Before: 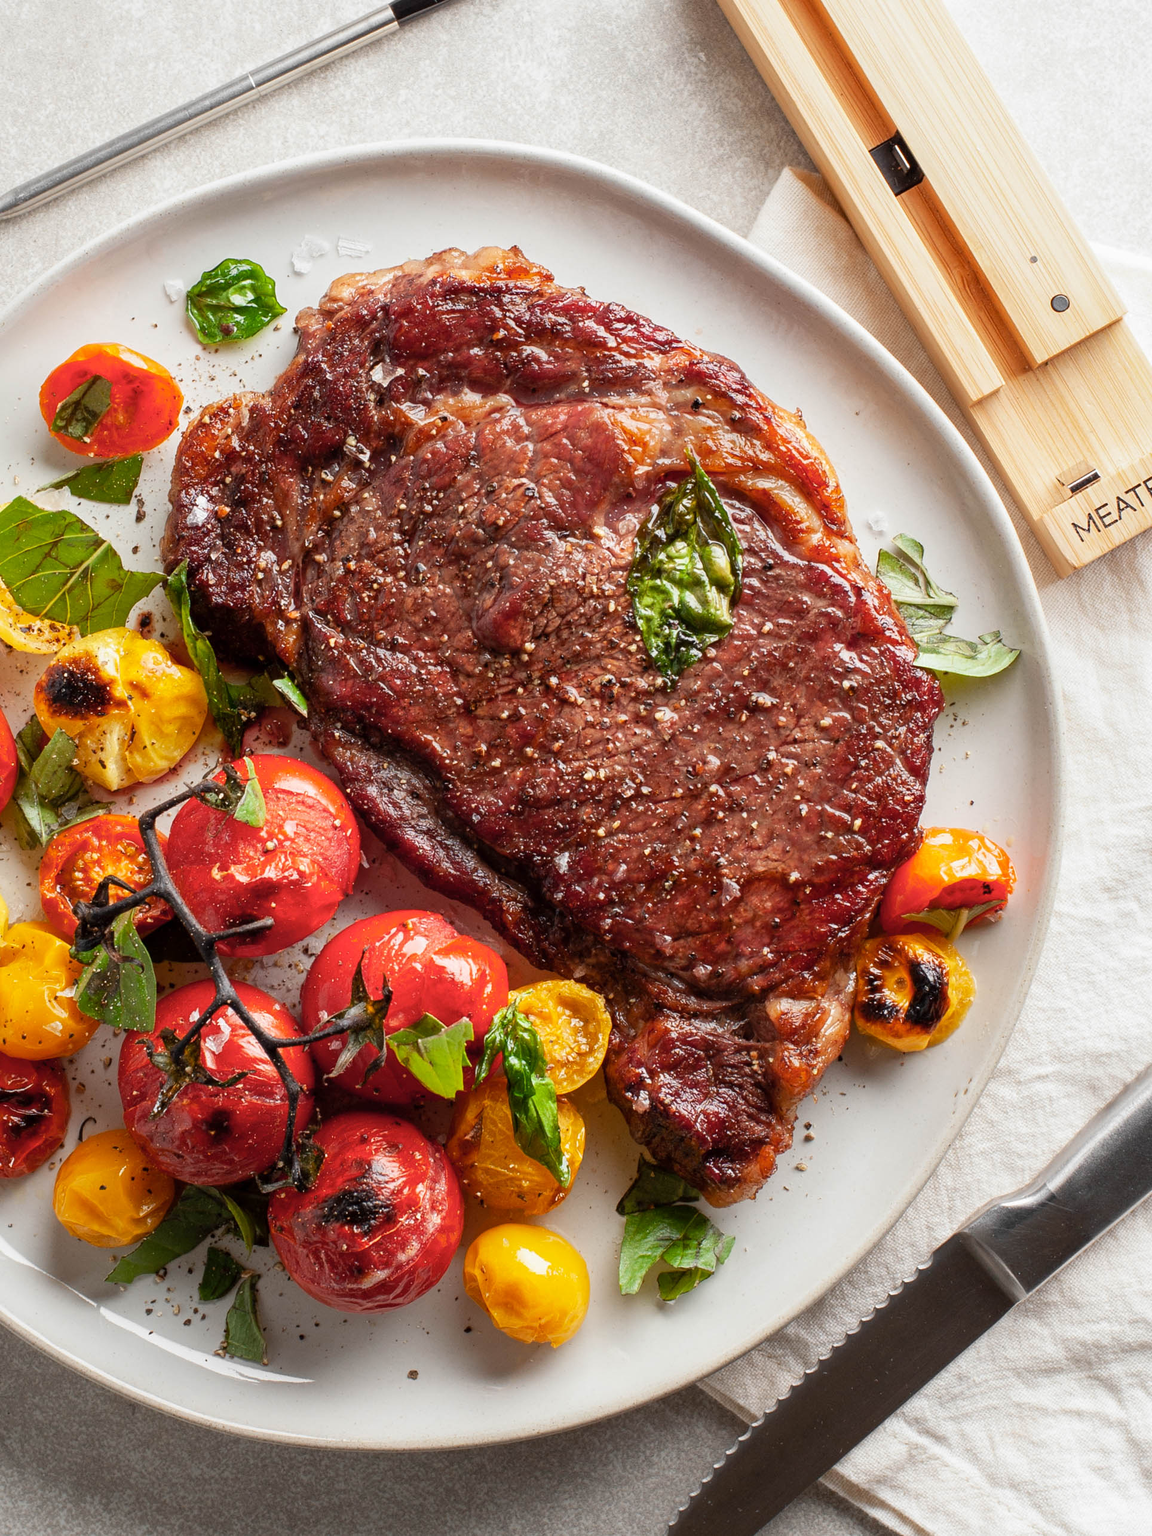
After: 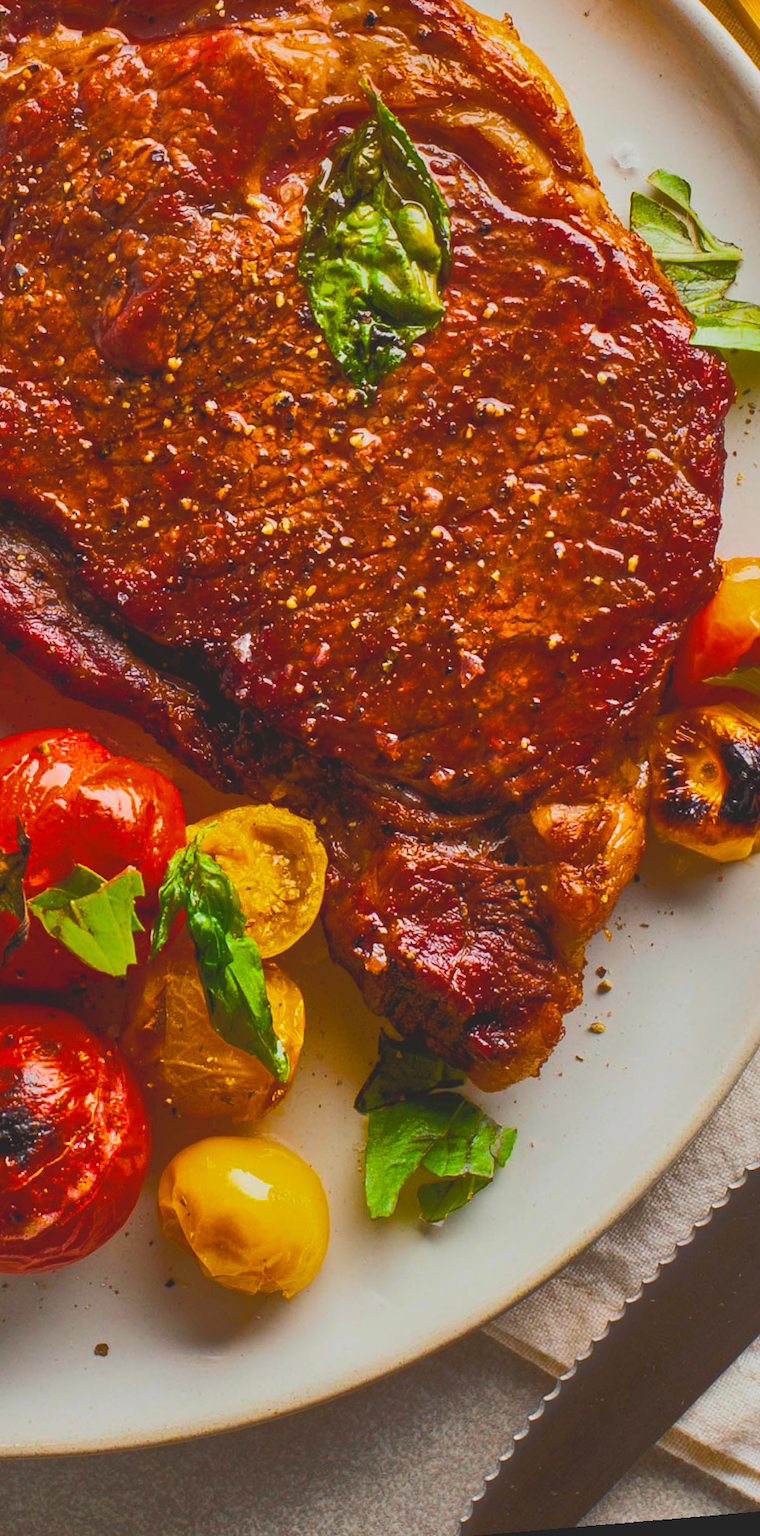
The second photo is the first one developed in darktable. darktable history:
crop: left 35.432%, top 26.233%, right 20.145%, bottom 3.432%
rotate and perspective: rotation -4.86°, automatic cropping off
contrast brightness saturation: contrast -0.28
contrast equalizer: octaves 7, y [[0.6 ×6], [0.55 ×6], [0 ×6], [0 ×6], [0 ×6]], mix -0.1
color balance rgb: linear chroma grading › global chroma 40.15%, perceptual saturation grading › global saturation 60.58%, perceptual saturation grading › highlights 20.44%, perceptual saturation grading › shadows -50.36%, perceptual brilliance grading › highlights 2.19%, perceptual brilliance grading › mid-tones -50.36%, perceptual brilliance grading › shadows -50.36%
tone equalizer: -7 EV 0.15 EV, -6 EV 0.6 EV, -5 EV 1.15 EV, -4 EV 1.33 EV, -3 EV 1.15 EV, -2 EV 0.6 EV, -1 EV 0.15 EV, mask exposure compensation -0.5 EV
